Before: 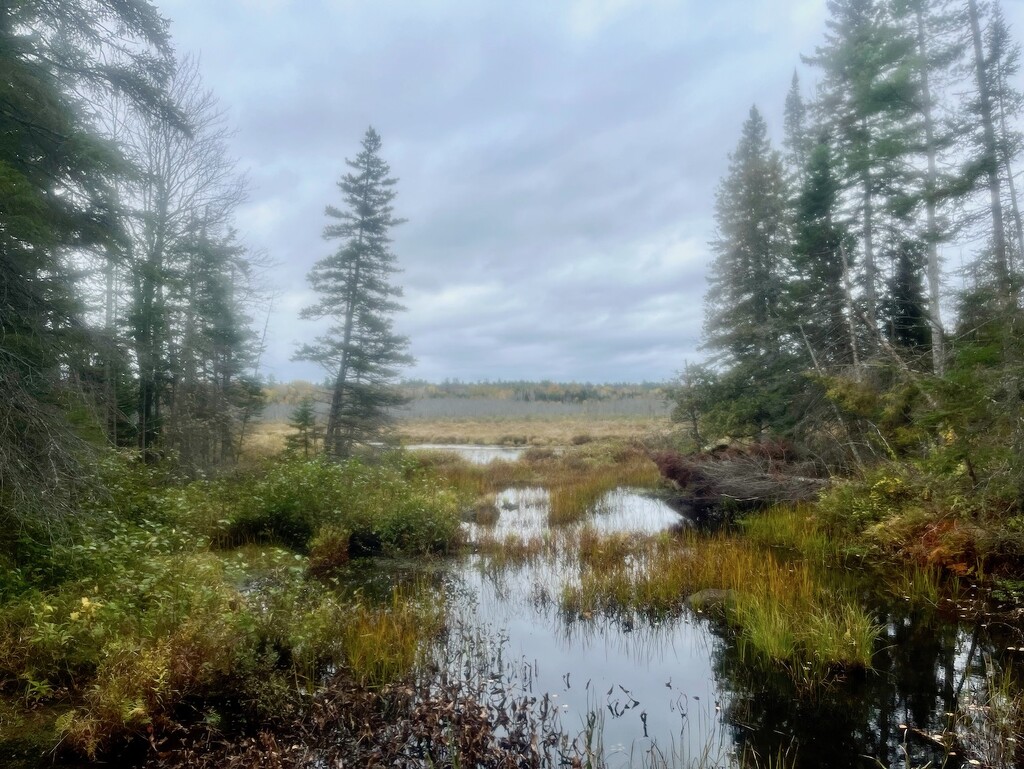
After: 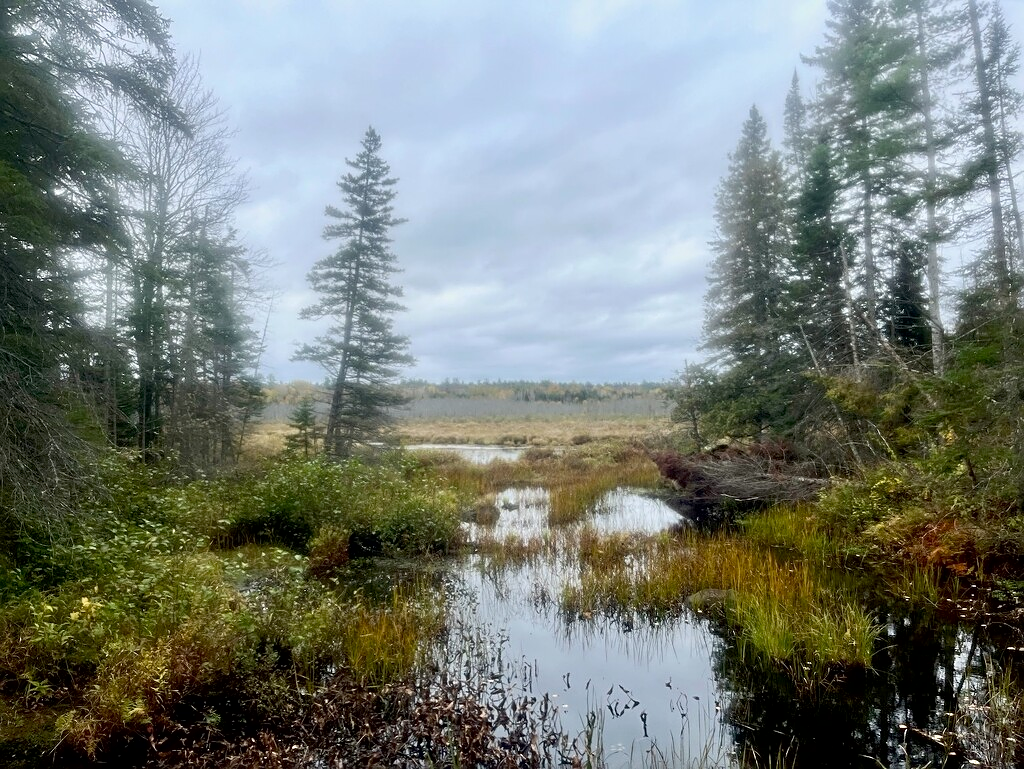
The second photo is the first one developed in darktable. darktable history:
contrast brightness saturation: contrast 0.1, brightness 0.02, saturation 0.02
sharpen: on, module defaults
